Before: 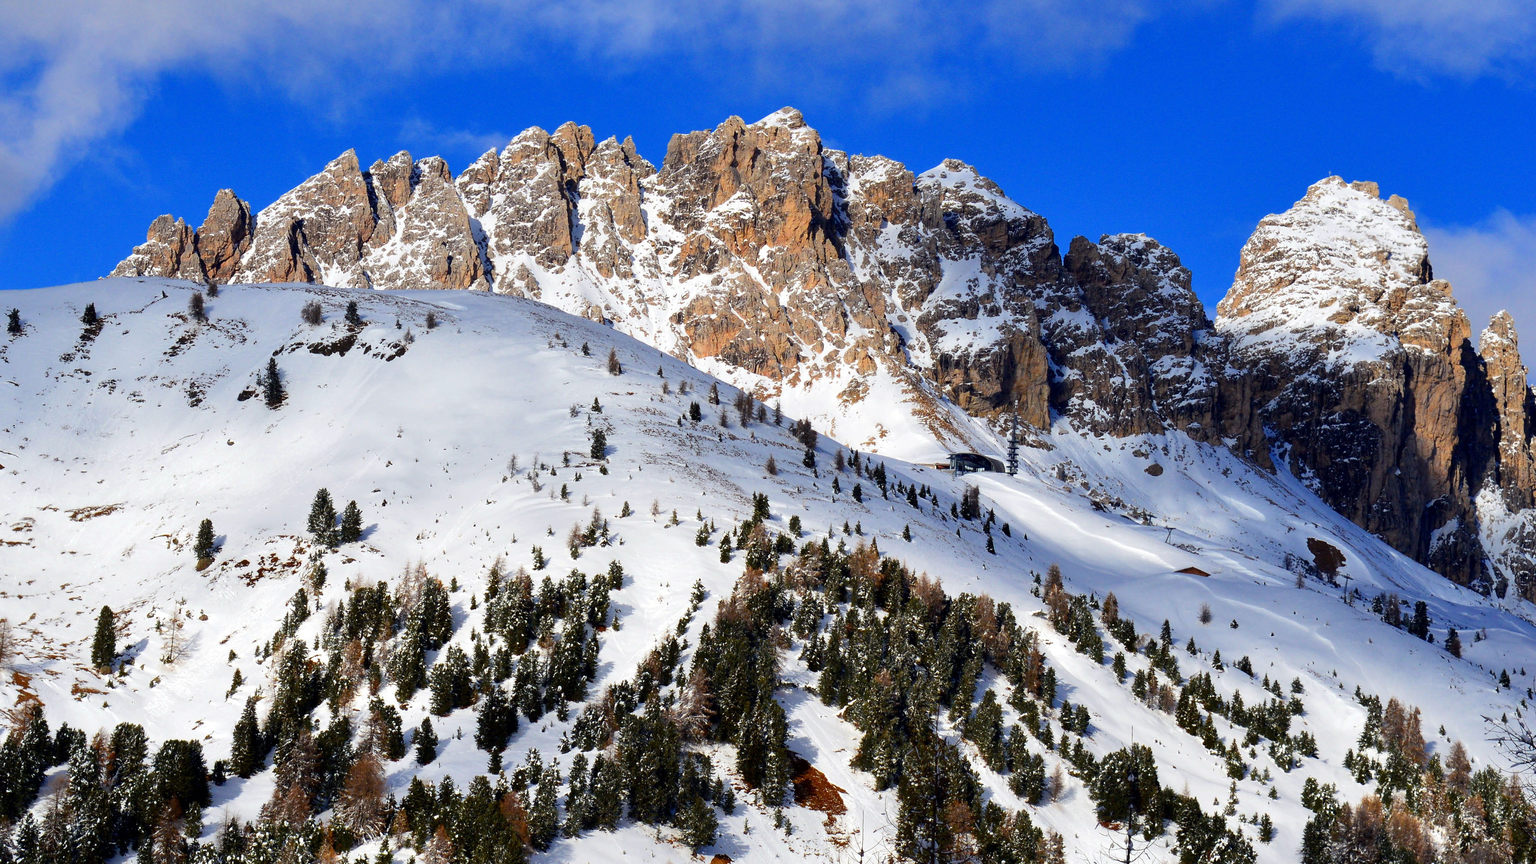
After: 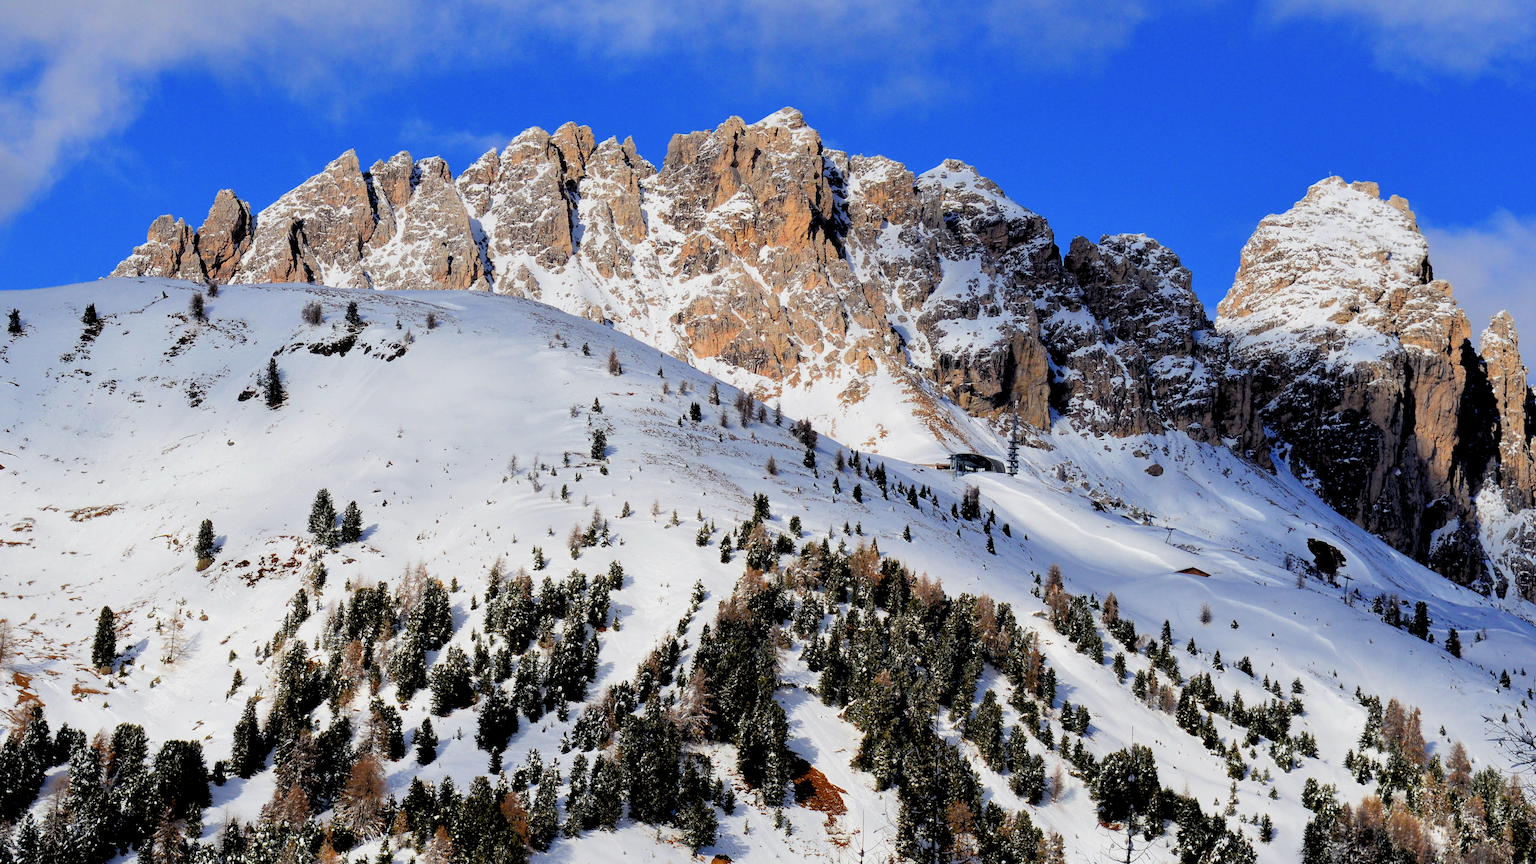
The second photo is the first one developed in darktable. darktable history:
rgb levels: preserve colors sum RGB, levels [[0.038, 0.433, 0.934], [0, 0.5, 1], [0, 0.5, 1]]
contrast brightness saturation: saturation -0.05
